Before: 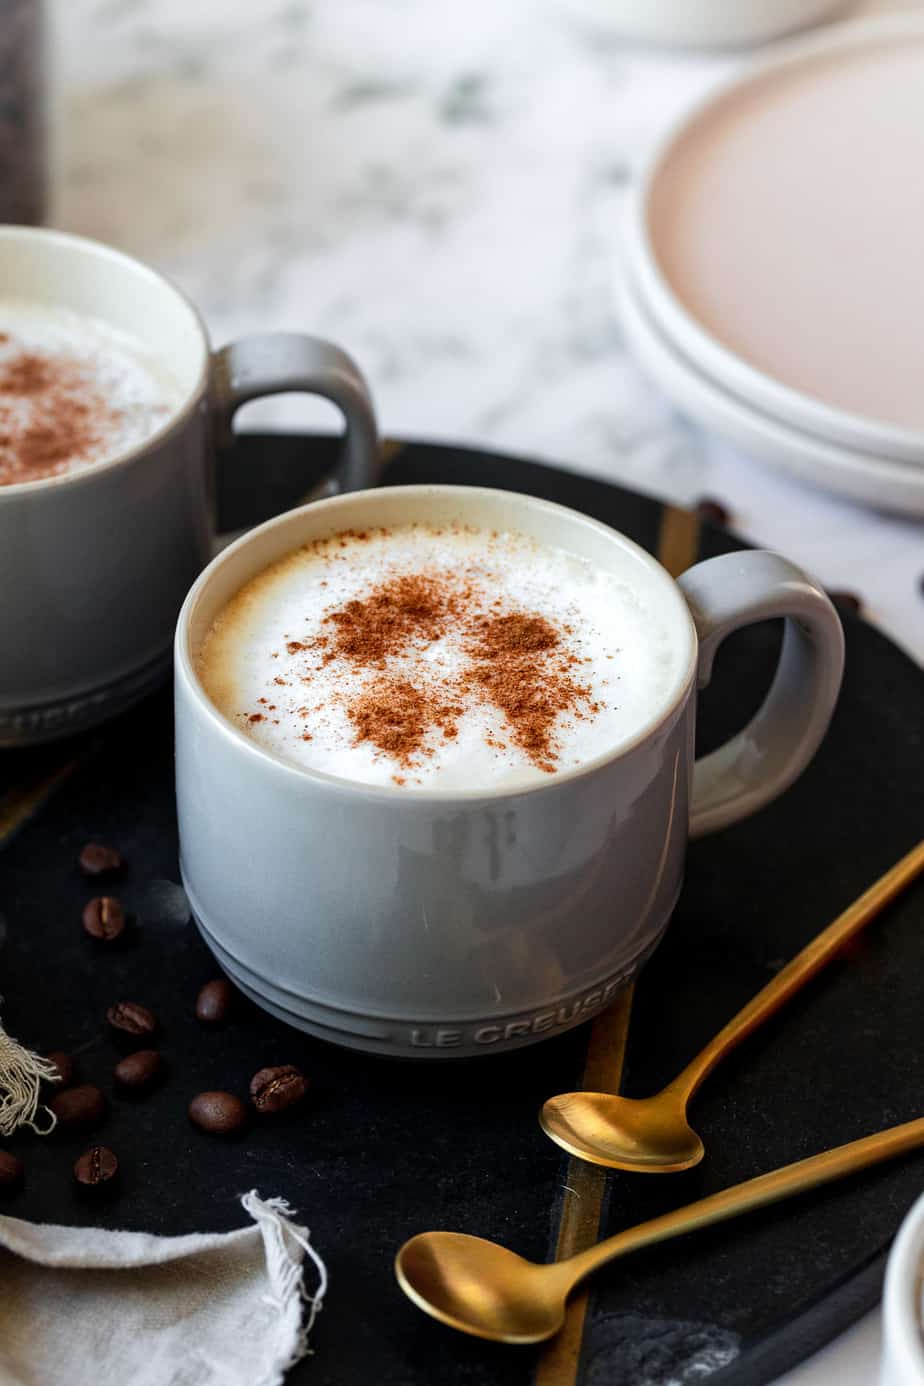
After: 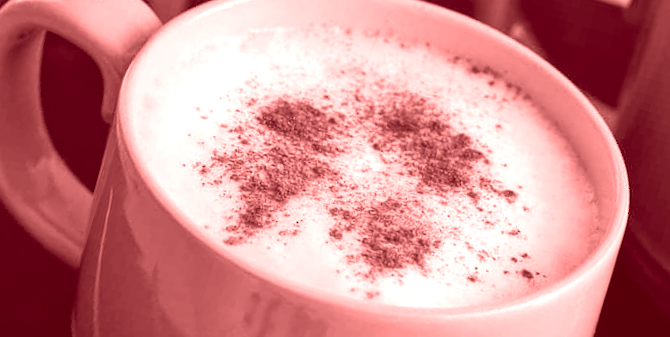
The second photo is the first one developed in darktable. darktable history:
crop and rotate: angle 16.12°, top 30.835%, bottom 35.653%
colorize: saturation 60%, source mix 100%
